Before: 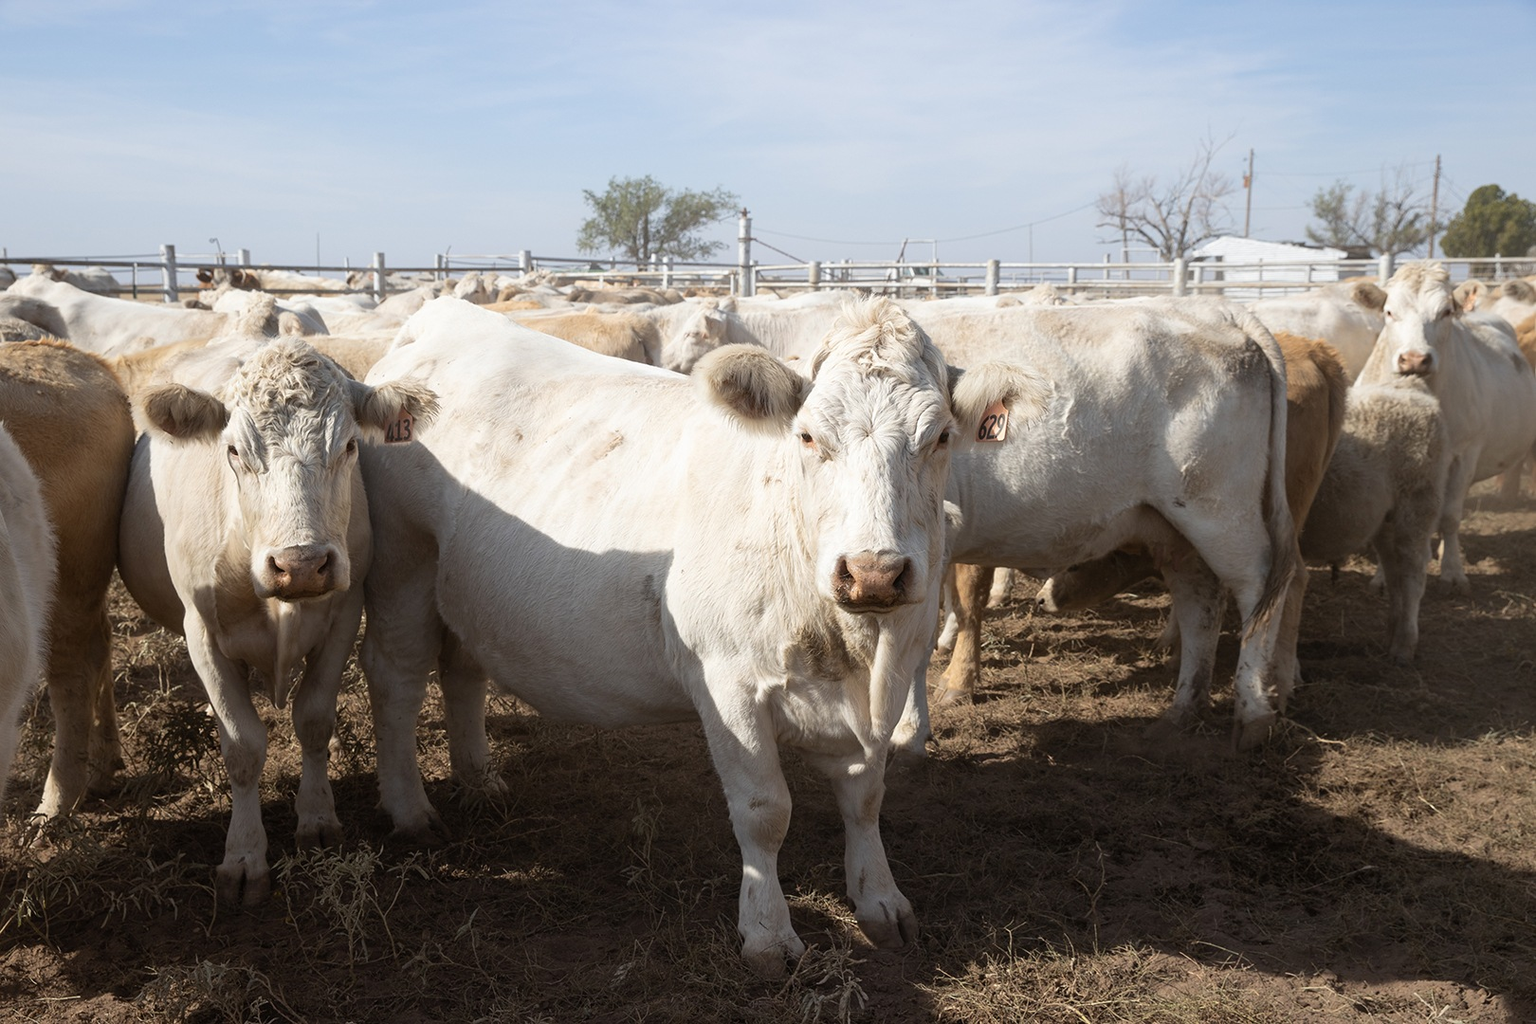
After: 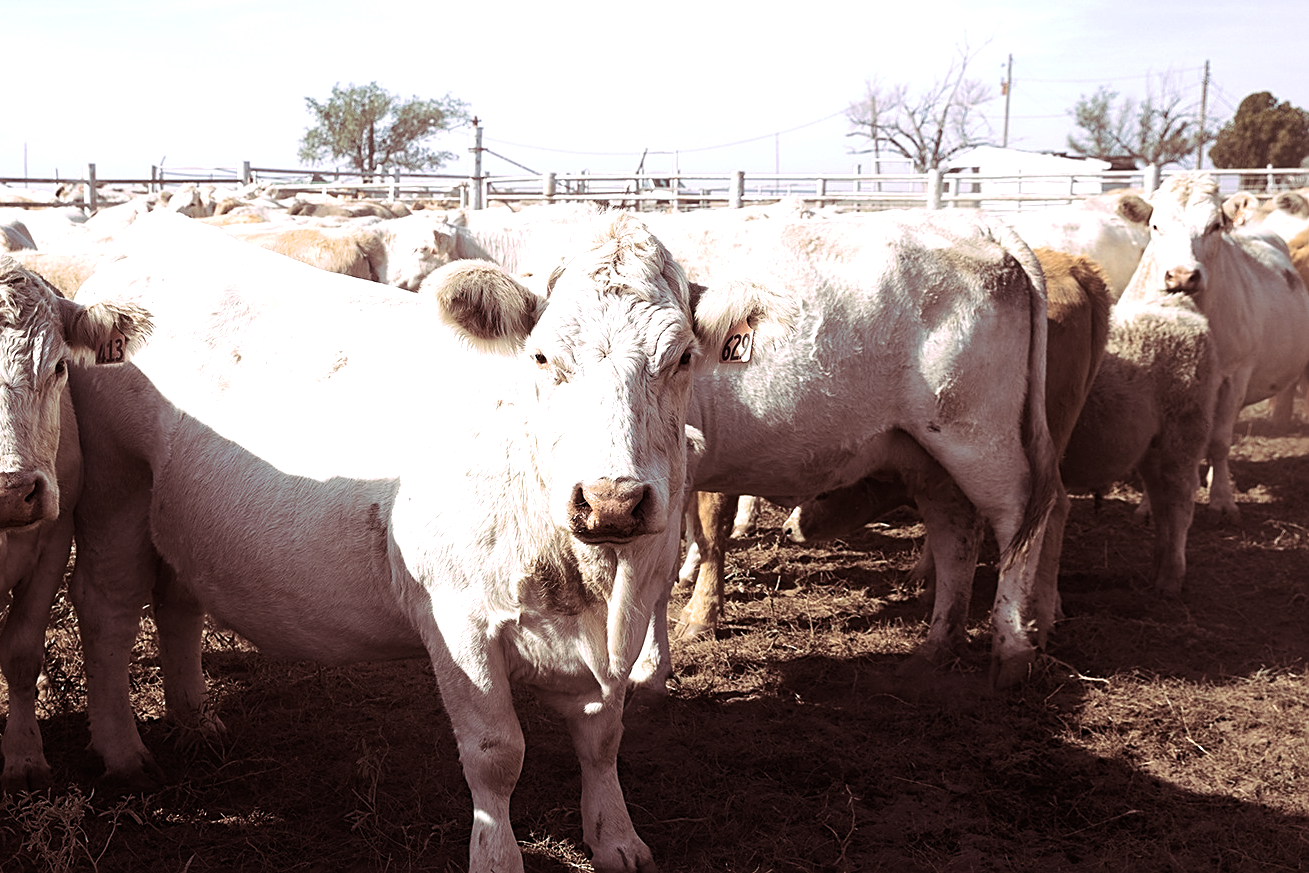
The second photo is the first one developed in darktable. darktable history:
crop: left 19.159%, top 9.58%, bottom 9.58%
sharpen: on, module defaults
tone equalizer: -8 EV -0.75 EV, -7 EV -0.7 EV, -6 EV -0.6 EV, -5 EV -0.4 EV, -3 EV 0.4 EV, -2 EV 0.6 EV, -1 EV 0.7 EV, +0 EV 0.75 EV, edges refinement/feathering 500, mask exposure compensation -1.57 EV, preserve details no
split-toning: highlights › hue 298.8°, highlights › saturation 0.73, compress 41.76%
